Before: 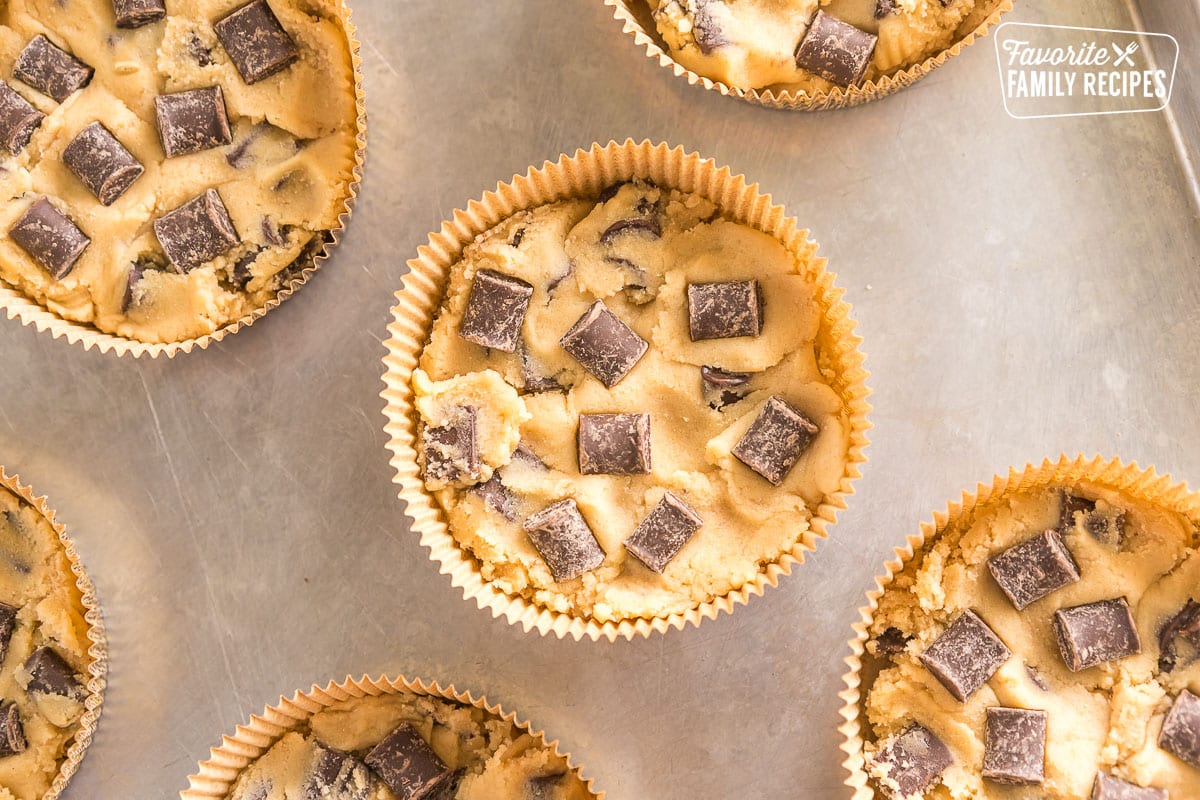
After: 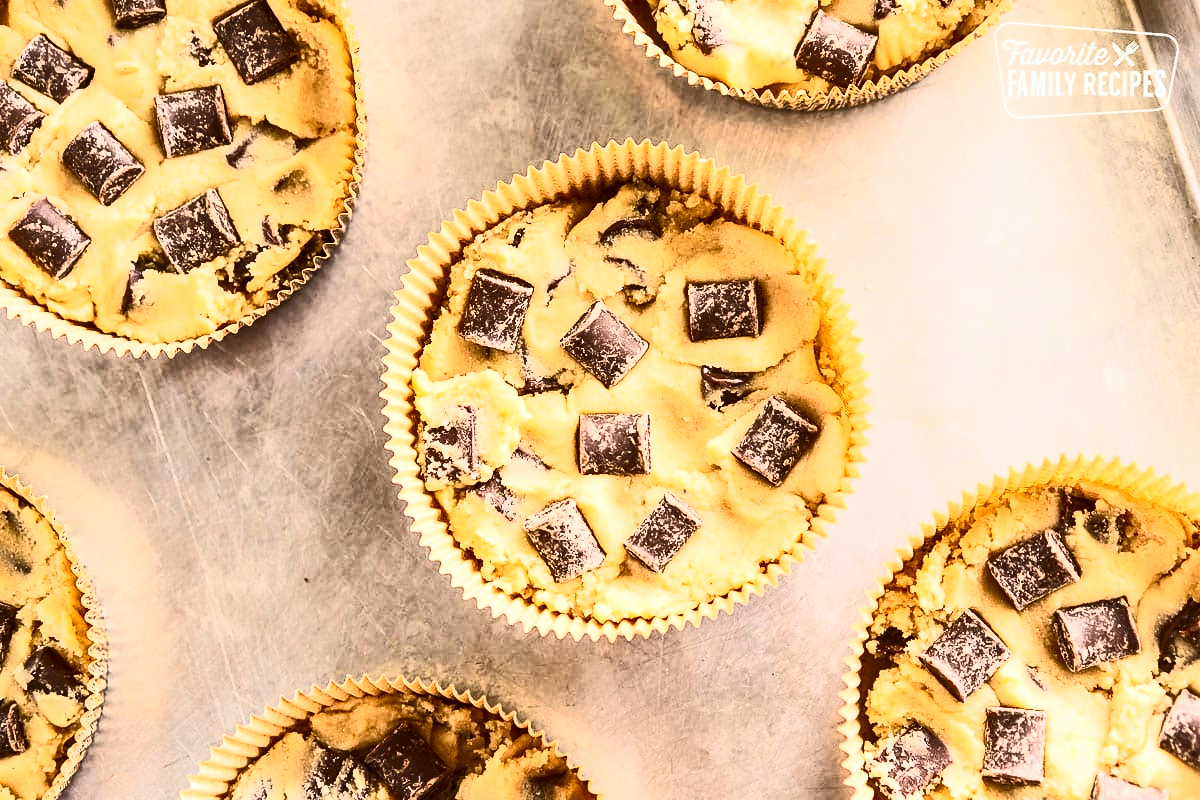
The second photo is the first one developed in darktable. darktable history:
tone curve: curves: ch0 [(0, 0) (0.427, 0.375) (0.616, 0.801) (1, 1)], color space Lab, independent channels, preserve colors none
contrast brightness saturation: contrast 0.188, brightness -0.108, saturation 0.212
